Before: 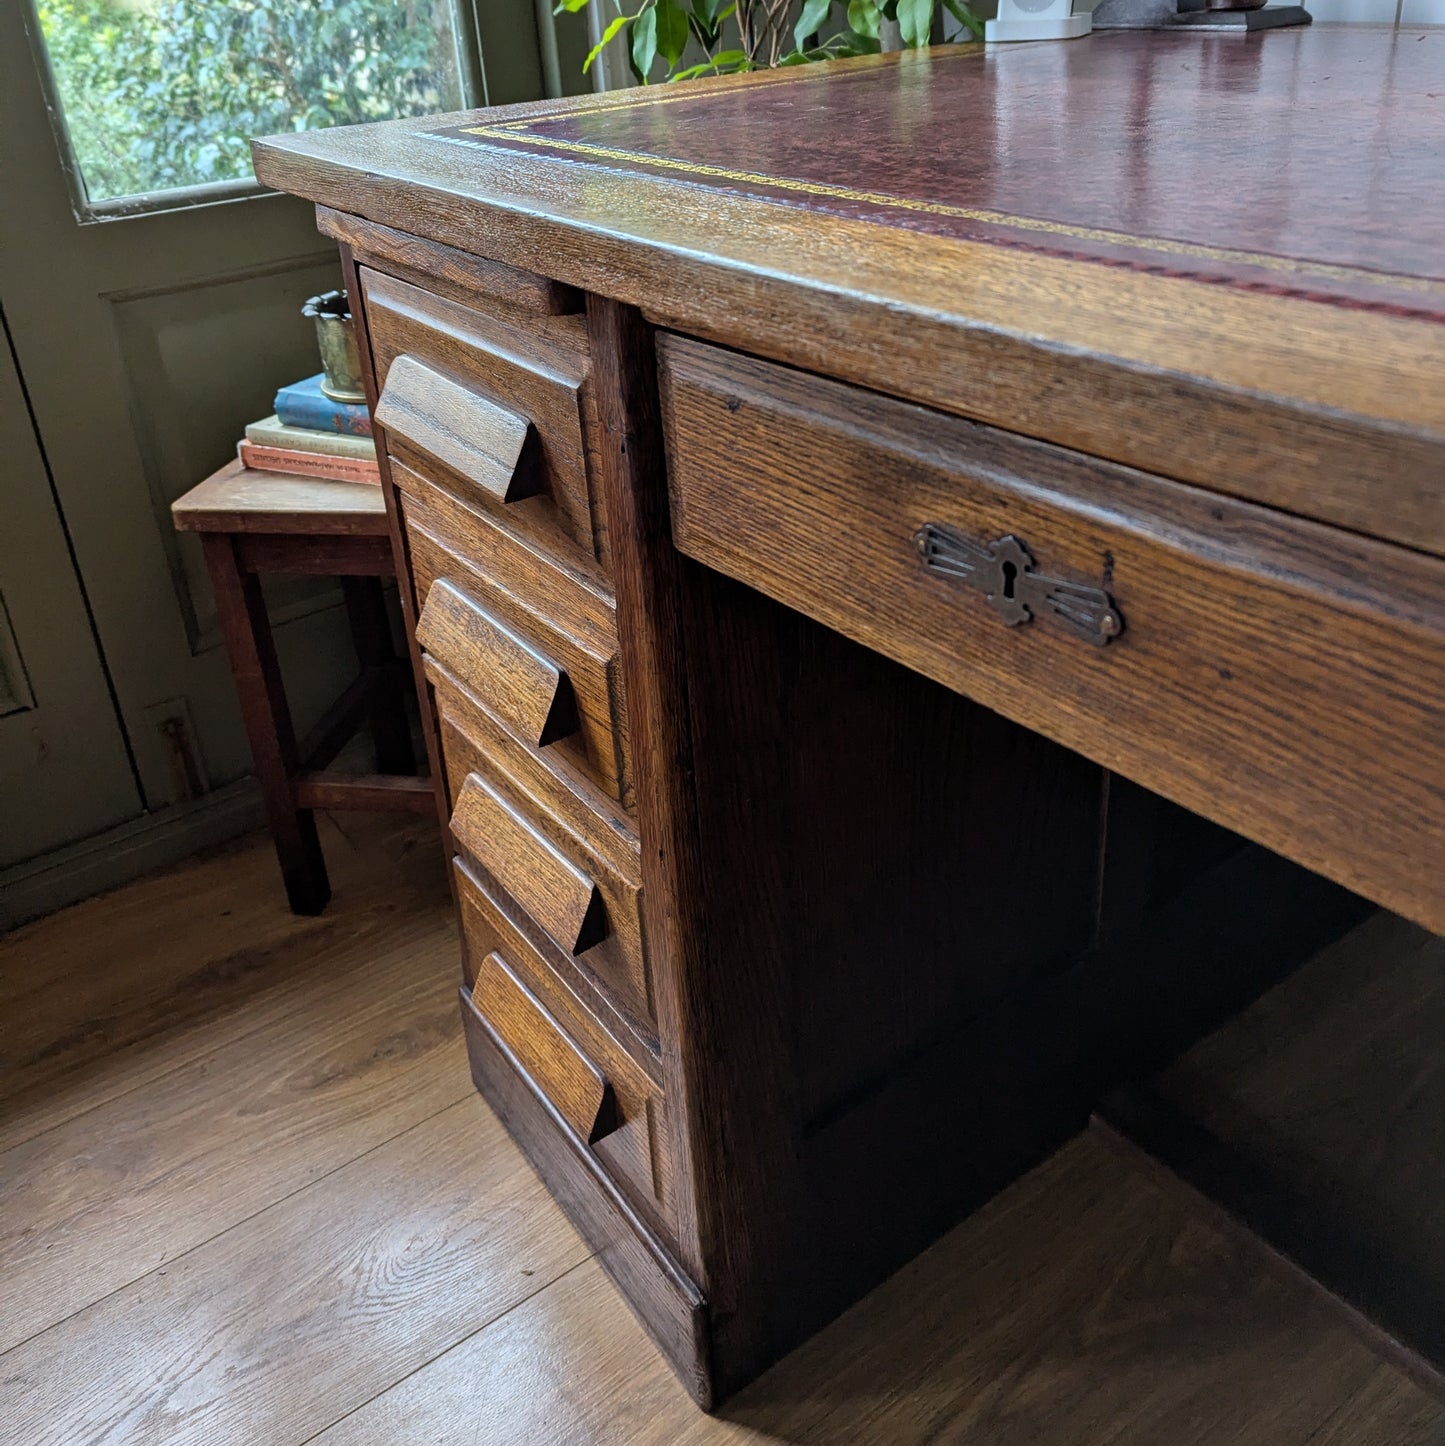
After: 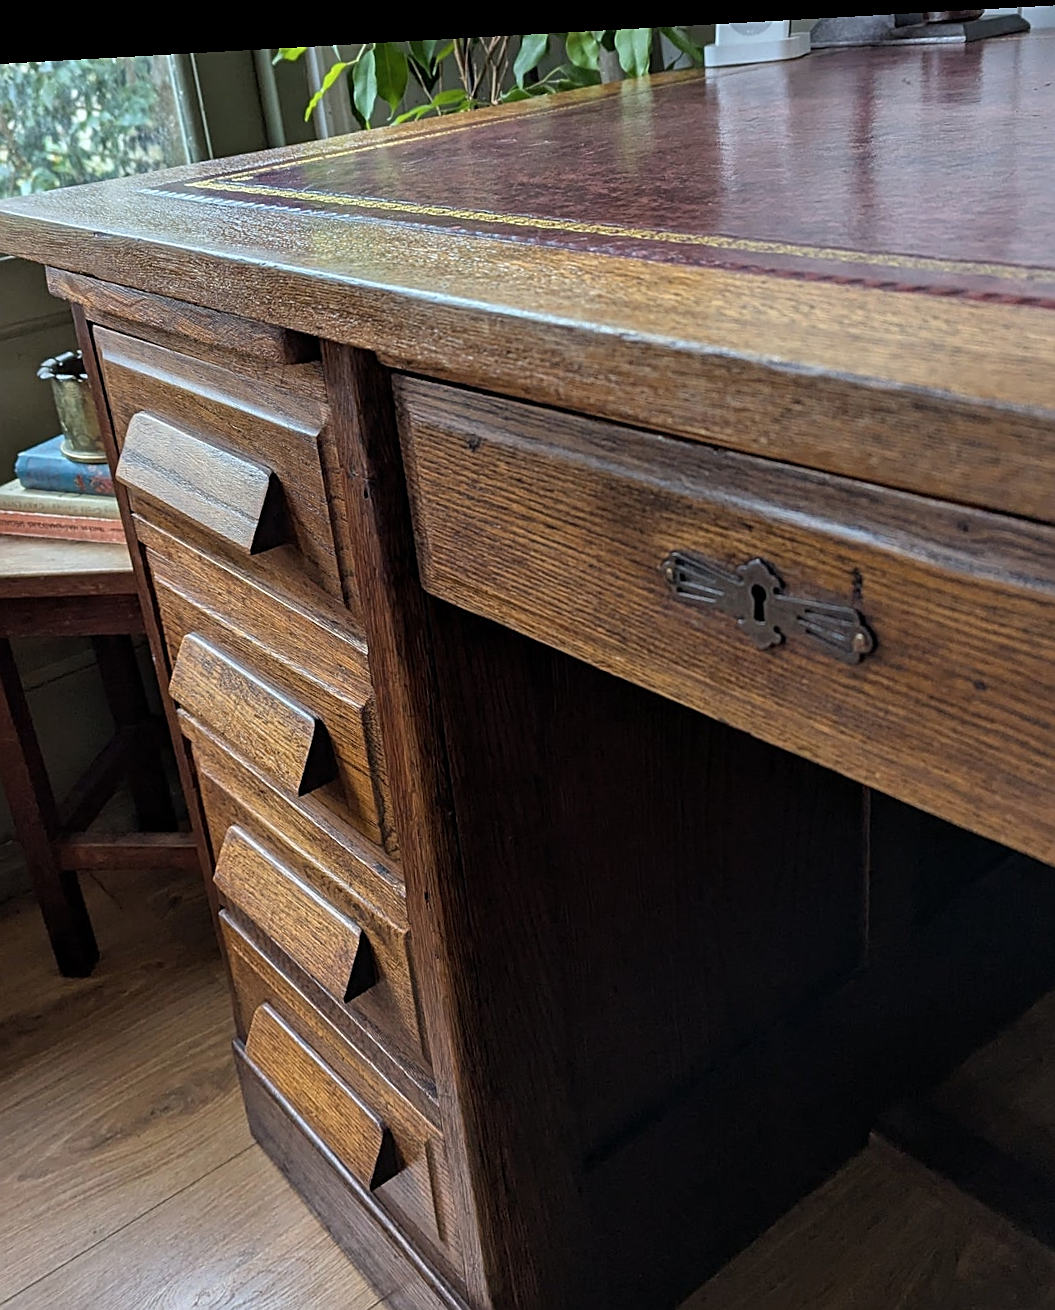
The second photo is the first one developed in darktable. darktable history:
crop: left 18.479%, right 12.2%, bottom 13.971%
sharpen: on, module defaults
contrast brightness saturation: saturation -0.05
rotate and perspective: rotation -3.18°, automatic cropping off
color balance: mode lift, gamma, gain (sRGB)
